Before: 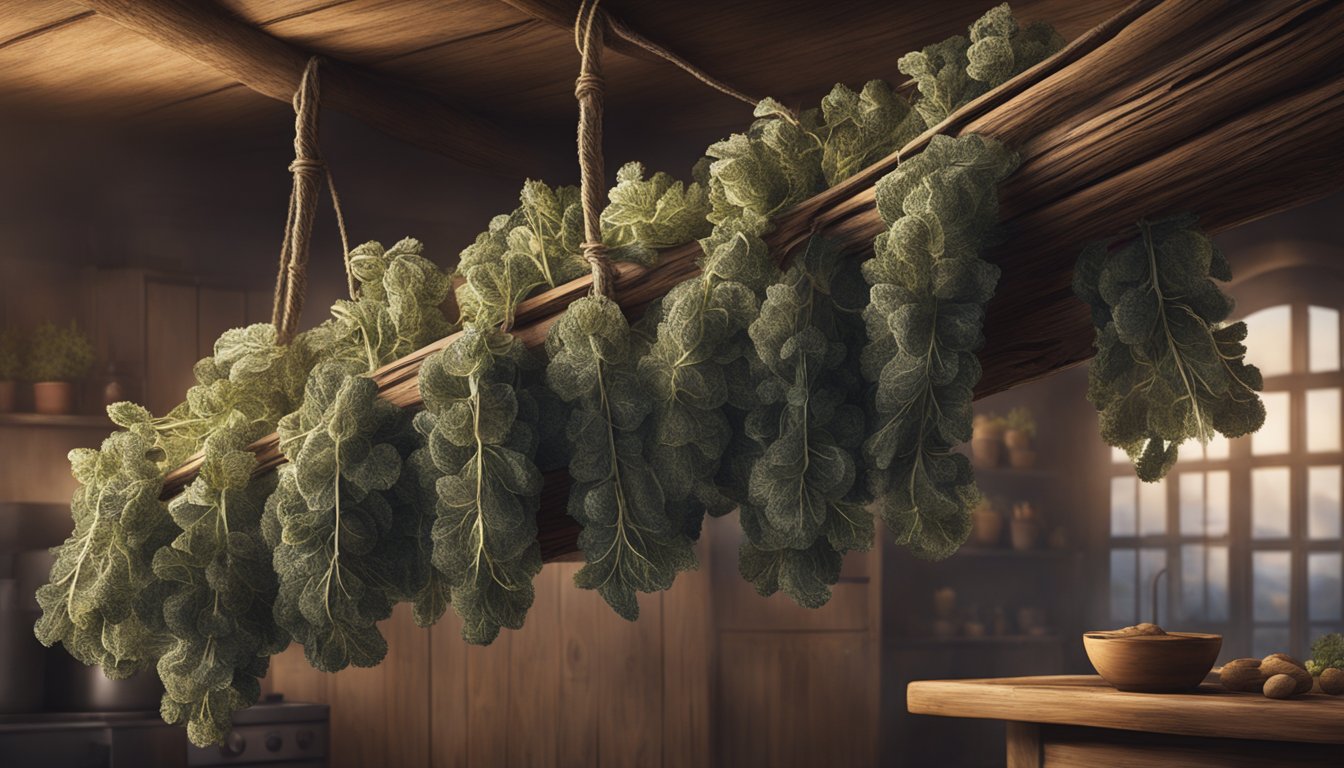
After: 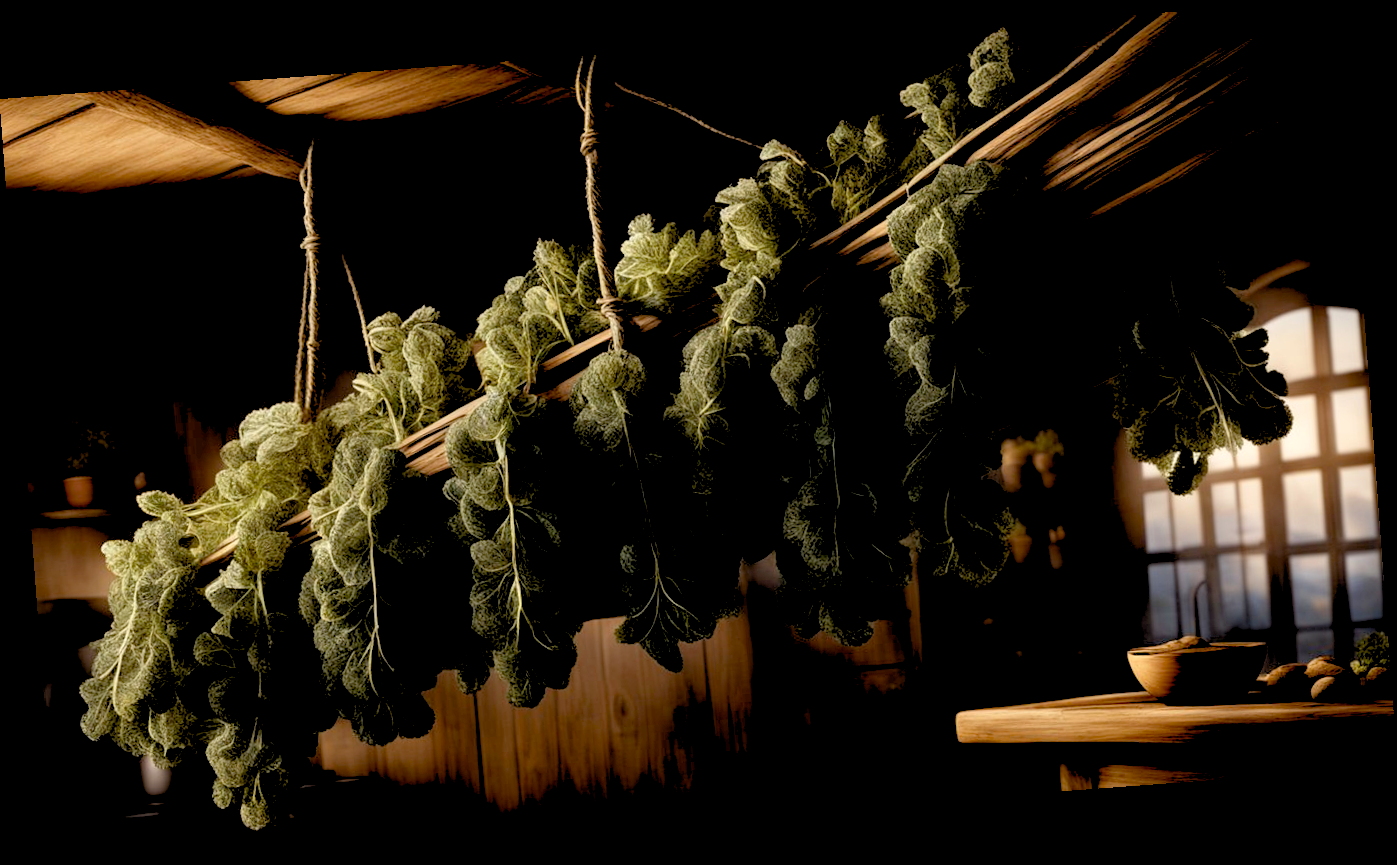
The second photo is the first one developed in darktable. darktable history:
rgb levels: levels [[0.013, 0.434, 0.89], [0, 0.5, 1], [0, 0.5, 1]]
exposure: black level correction 0.047, exposure 0.013 EV, compensate highlight preservation false
rotate and perspective: rotation -4.25°, automatic cropping off
